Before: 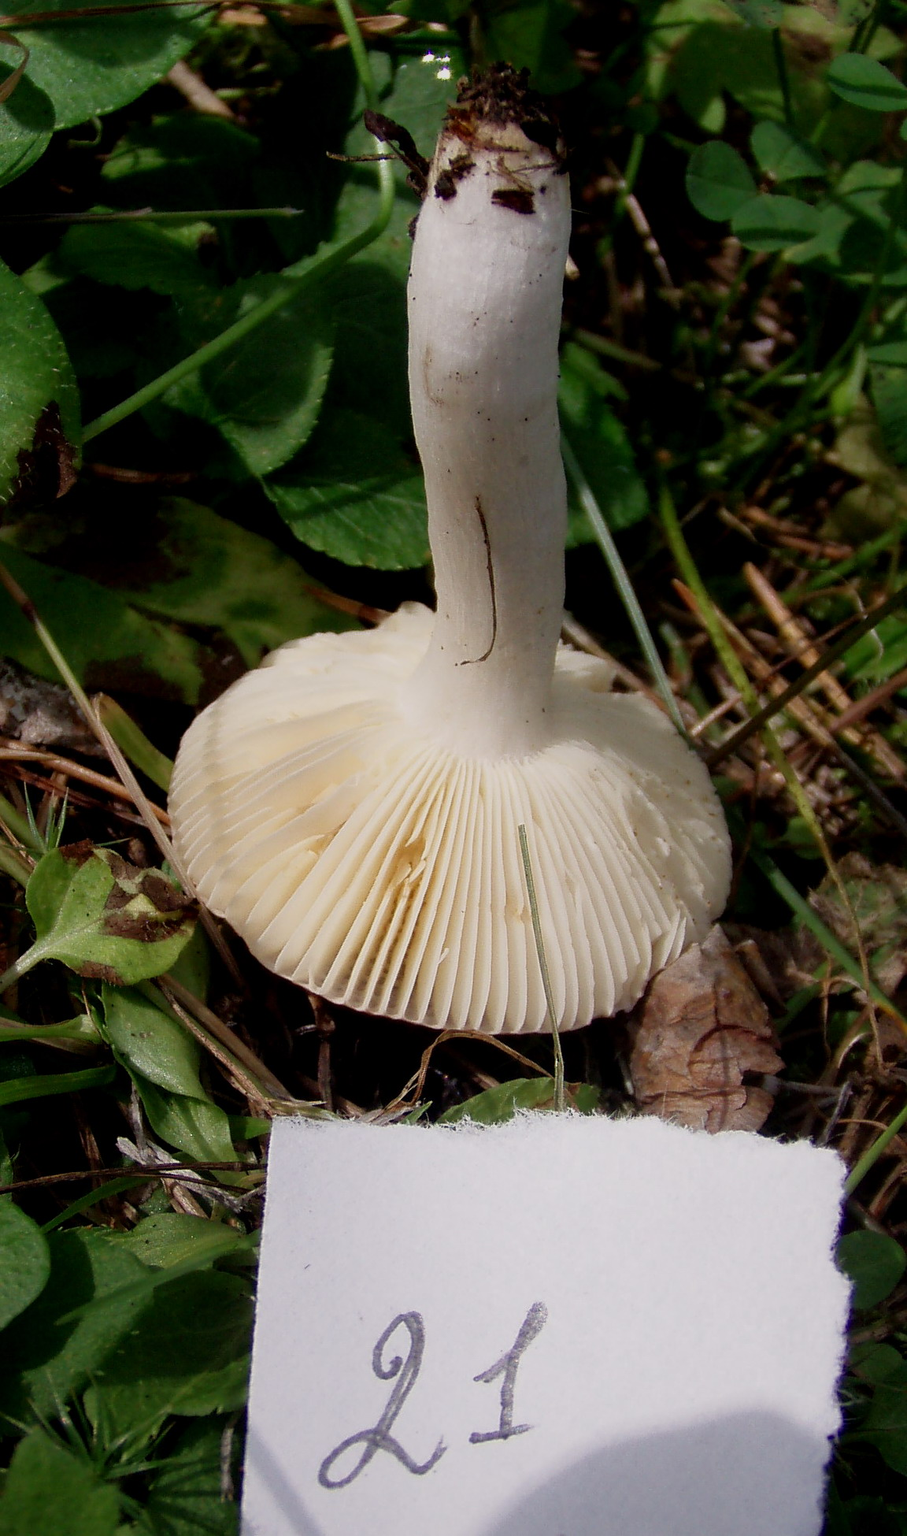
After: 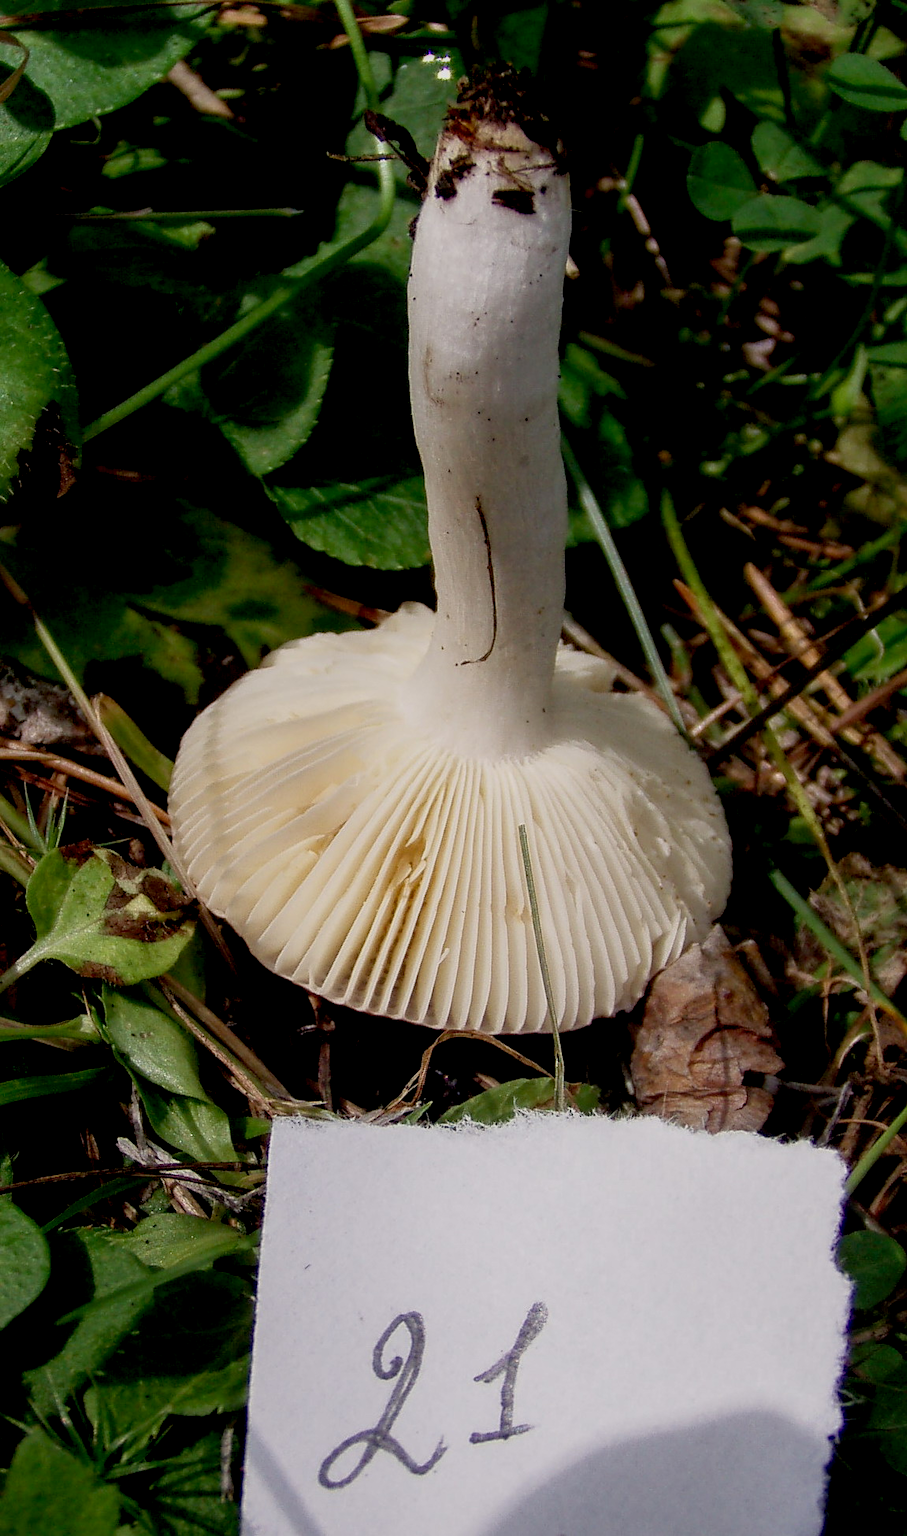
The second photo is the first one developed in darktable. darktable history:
local contrast: on, module defaults
exposure: black level correction 0.009, compensate highlight preservation false
